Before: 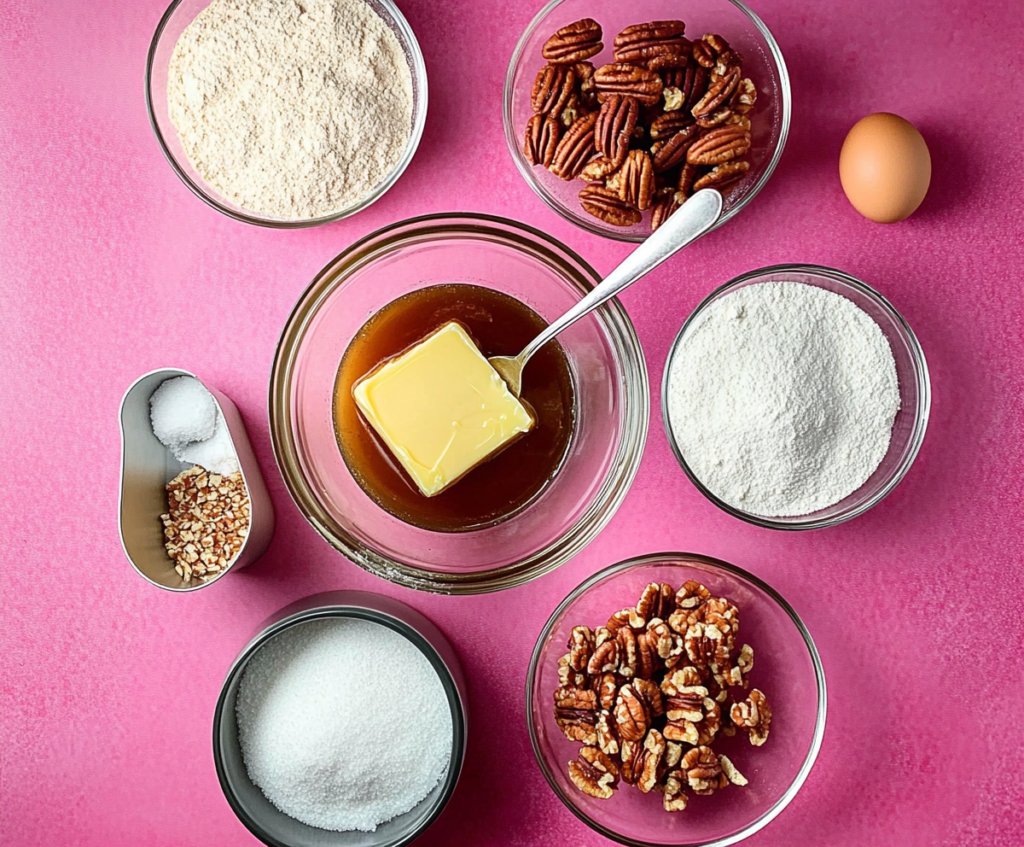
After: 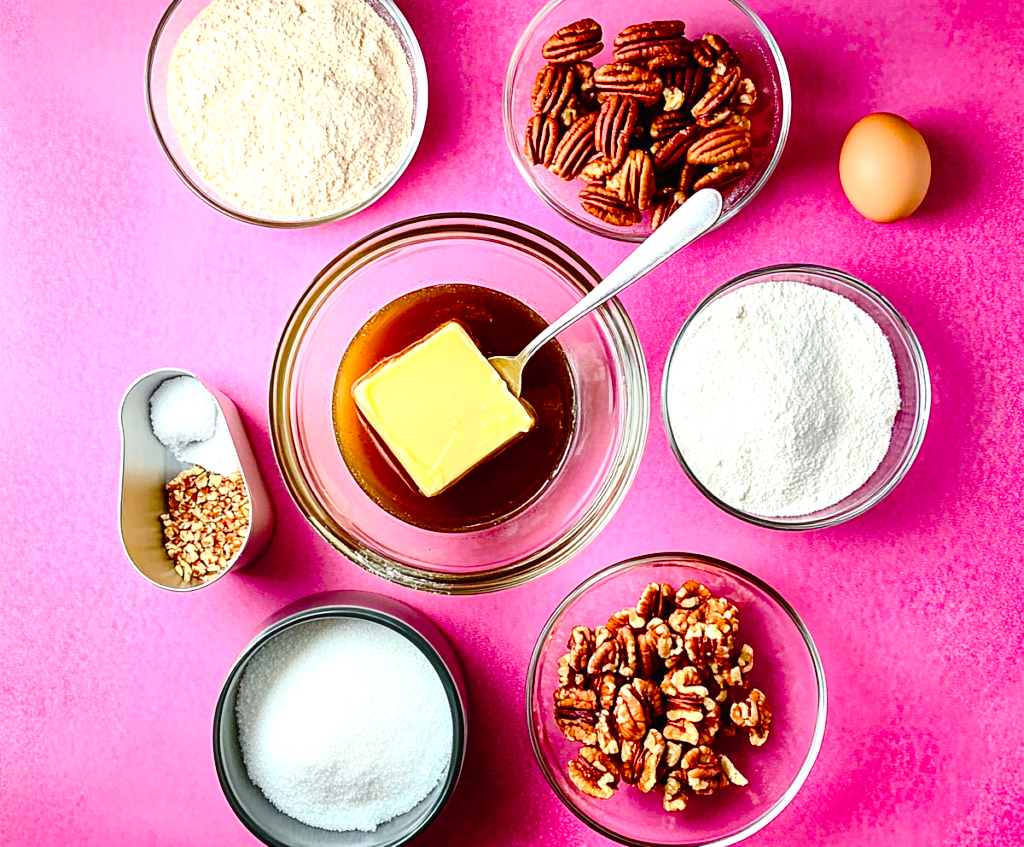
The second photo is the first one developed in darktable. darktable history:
color balance rgb: perceptual saturation grading › global saturation 25%, perceptual saturation grading › highlights -50%, perceptual saturation grading › shadows 30%, perceptual brilliance grading › global brilliance 12%, global vibrance 20%
tone curve: curves: ch0 [(0, 0) (0.003, 0.008) (0.011, 0.01) (0.025, 0.012) (0.044, 0.023) (0.069, 0.033) (0.1, 0.046) (0.136, 0.075) (0.177, 0.116) (0.224, 0.171) (0.277, 0.235) (0.335, 0.312) (0.399, 0.397) (0.468, 0.466) (0.543, 0.54) (0.623, 0.62) (0.709, 0.701) (0.801, 0.782) (0.898, 0.877) (1, 1)], preserve colors none
contrast brightness saturation: contrast 0.2, brightness 0.16, saturation 0.22
